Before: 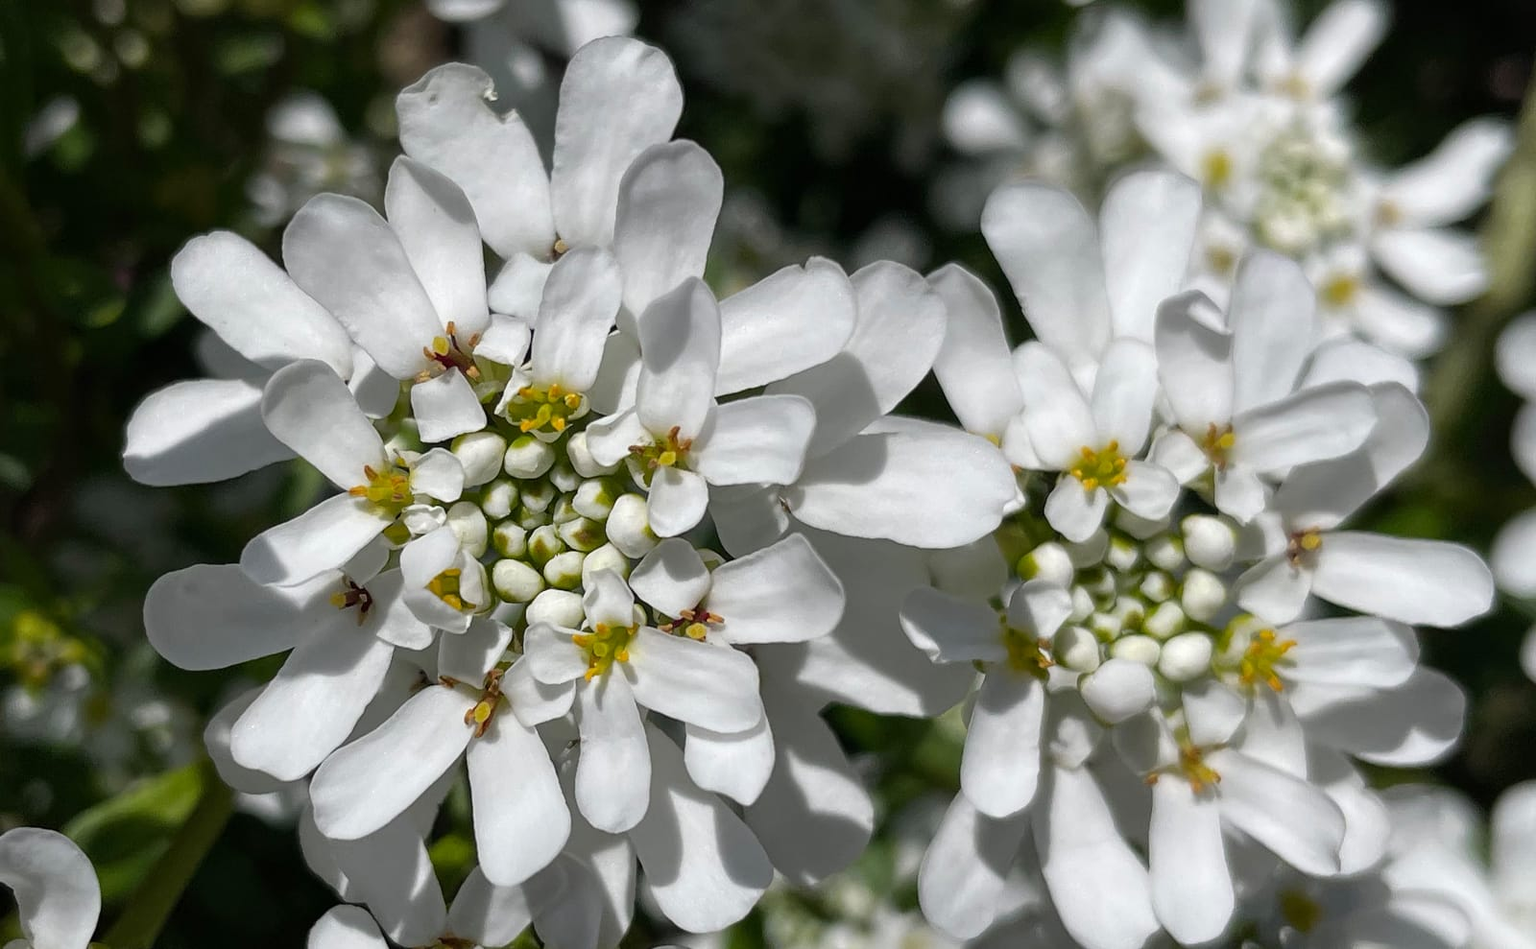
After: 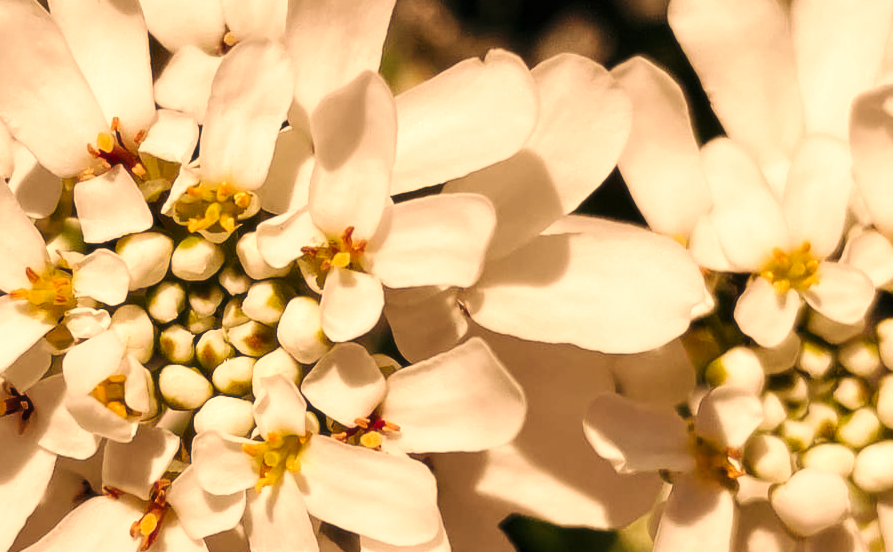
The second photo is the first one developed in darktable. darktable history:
crop and rotate: left 22.13%, top 22.054%, right 22.026%, bottom 22.102%
white balance: red 1.467, blue 0.684
soften: size 10%, saturation 50%, brightness 0.2 EV, mix 10%
base curve: curves: ch0 [(0, 0) (0.036, 0.025) (0.121, 0.166) (0.206, 0.329) (0.605, 0.79) (1, 1)], preserve colors none
shadows and highlights: shadows 37.27, highlights -28.18, soften with gaussian
